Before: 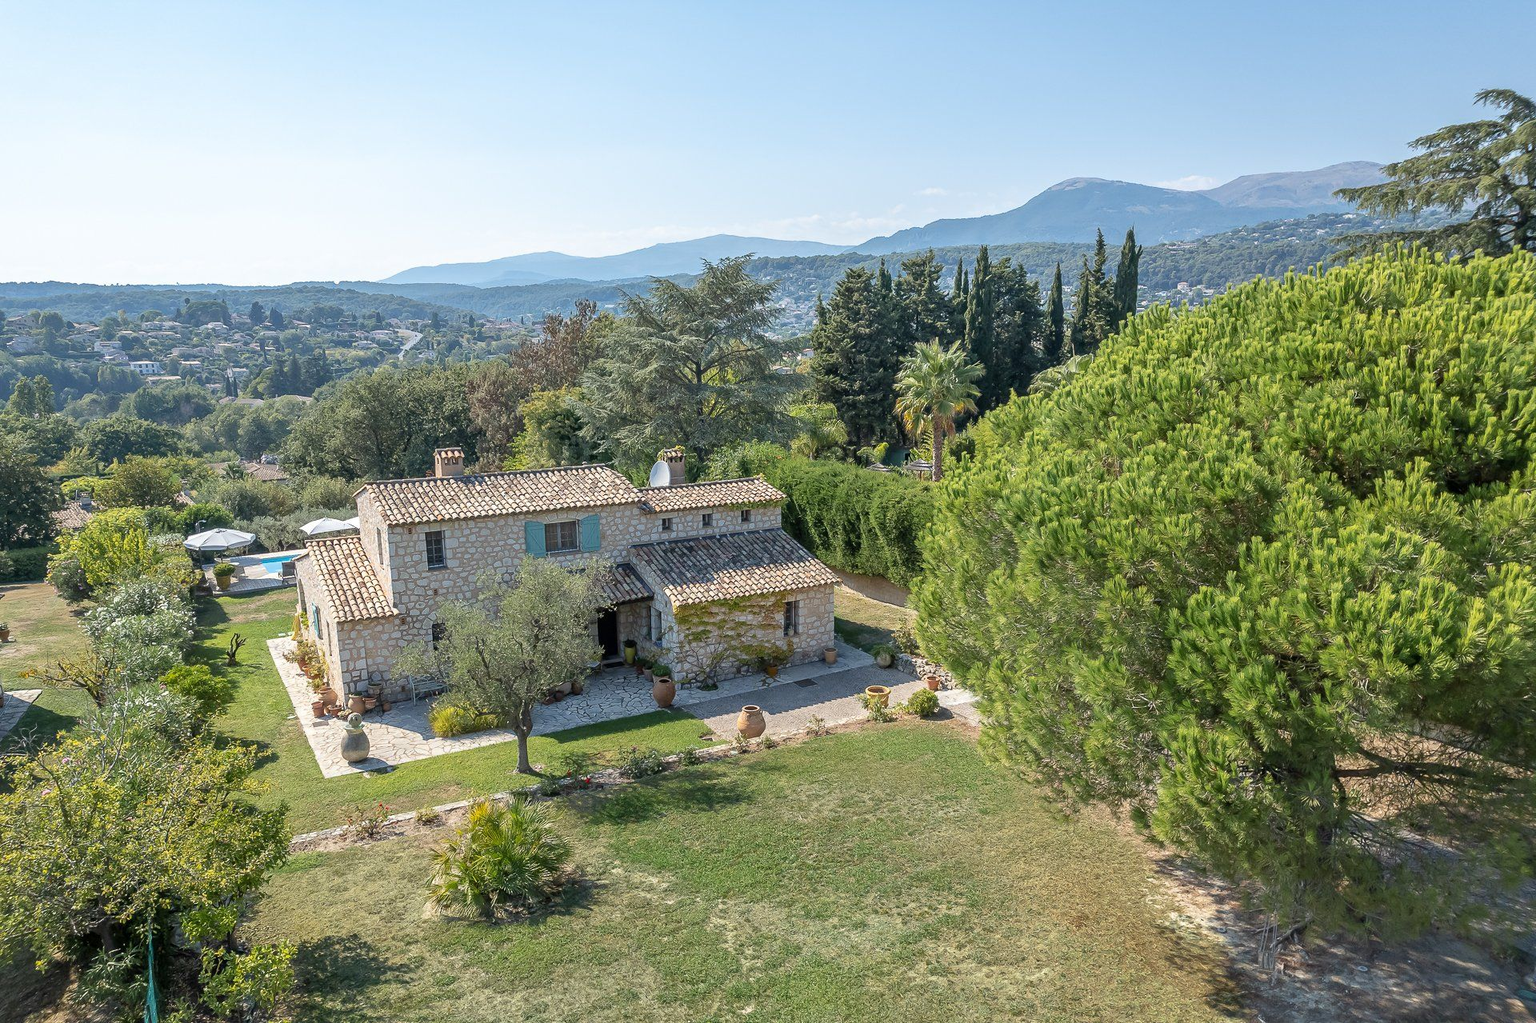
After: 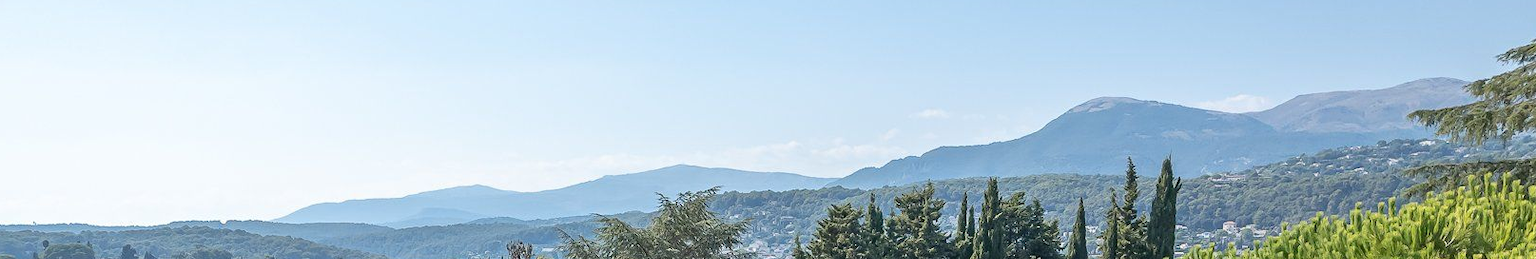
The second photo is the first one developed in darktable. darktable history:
crop and rotate: left 9.701%, top 9.42%, right 6.152%, bottom 69.163%
